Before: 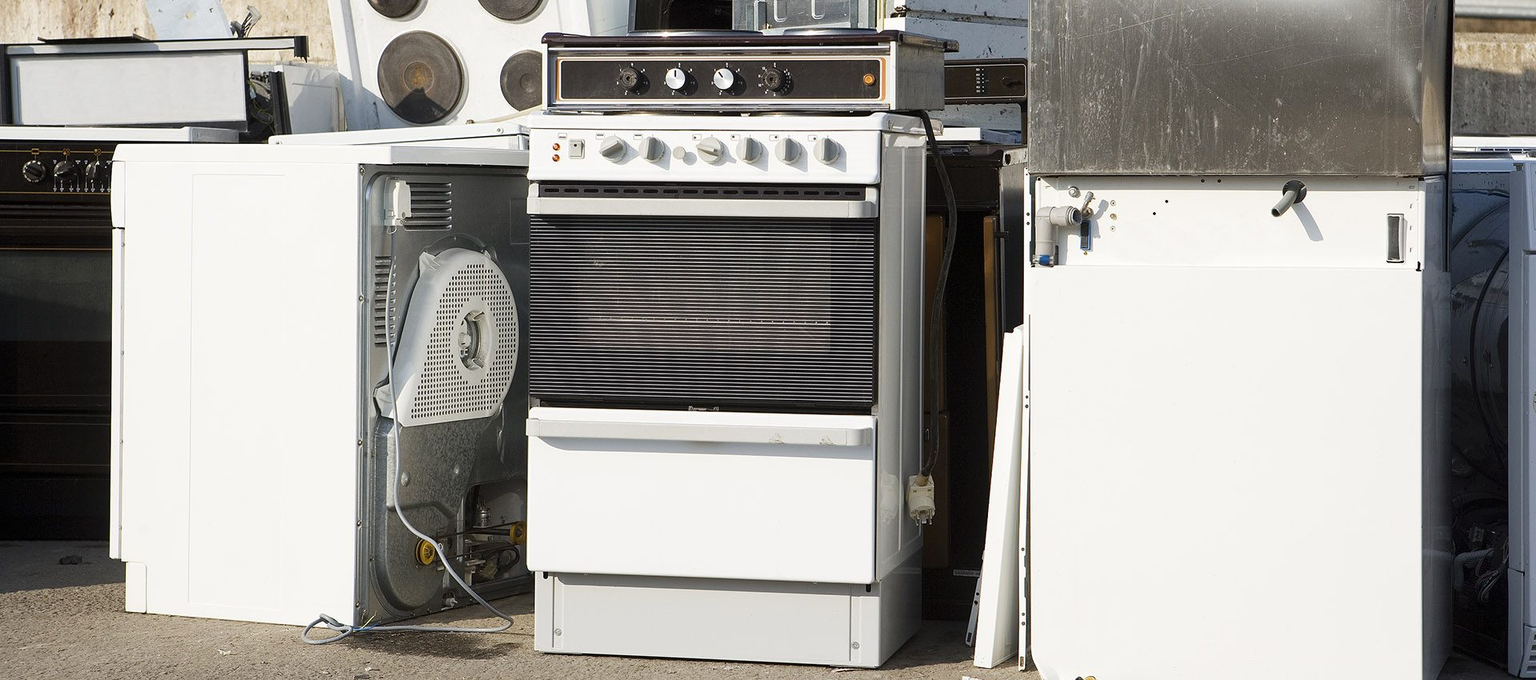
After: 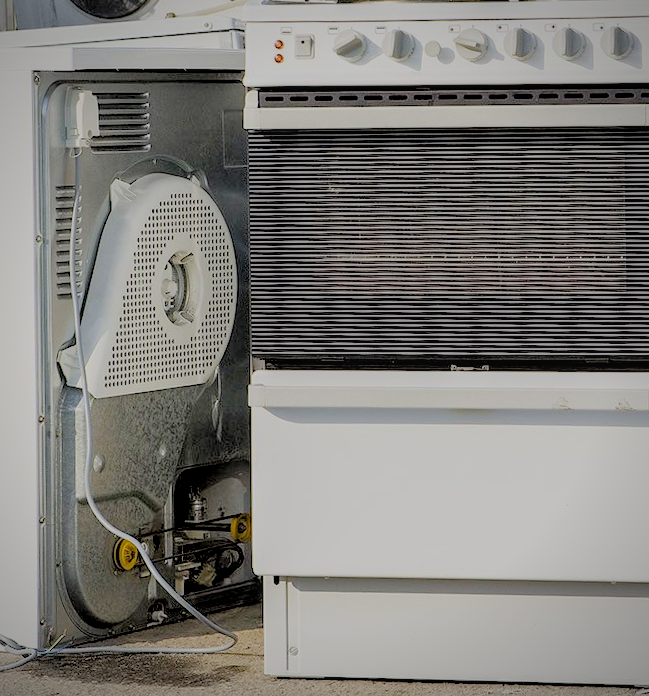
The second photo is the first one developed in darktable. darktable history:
crop and rotate: left 21.77%, top 18.528%, right 44.676%, bottom 2.997%
local contrast: on, module defaults
filmic rgb: black relative exposure -4.42 EV, white relative exposure 6.58 EV, hardness 1.85, contrast 0.5
rgb levels: levels [[0.01, 0.419, 0.839], [0, 0.5, 1], [0, 0.5, 1]]
rotate and perspective: rotation -1.17°, automatic cropping off
color balance rgb: perceptual saturation grading › global saturation 36%, perceptual brilliance grading › global brilliance 10%, global vibrance 20%
vignetting: fall-off radius 60.92%
exposure: exposure 0.161 EV, compensate highlight preservation false
